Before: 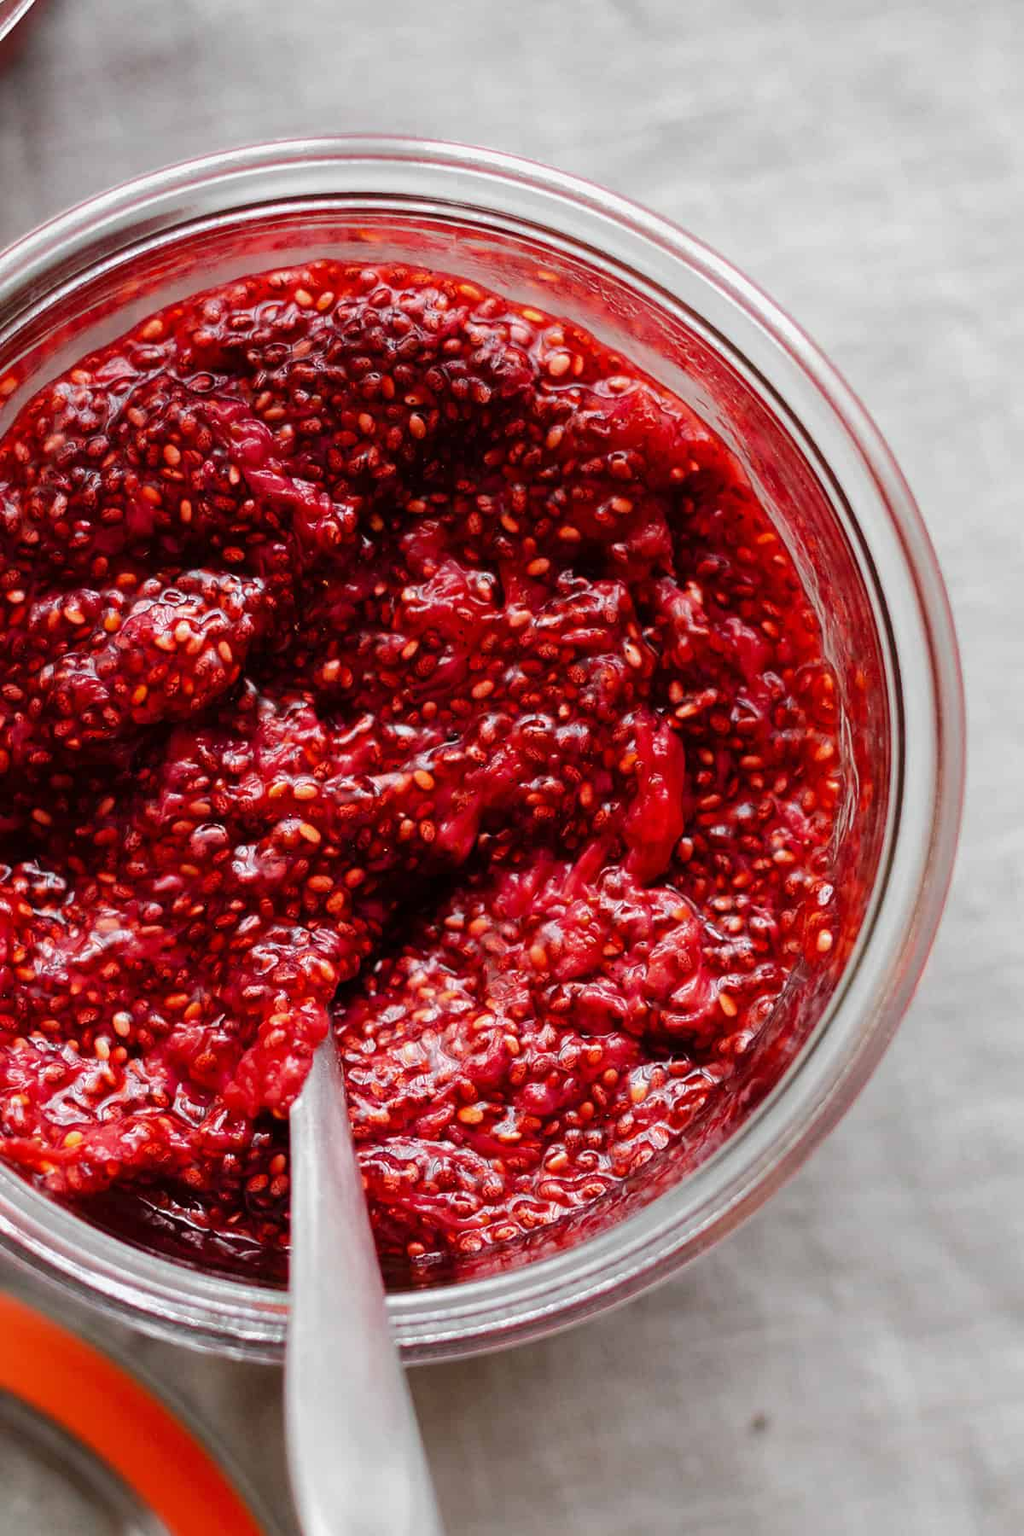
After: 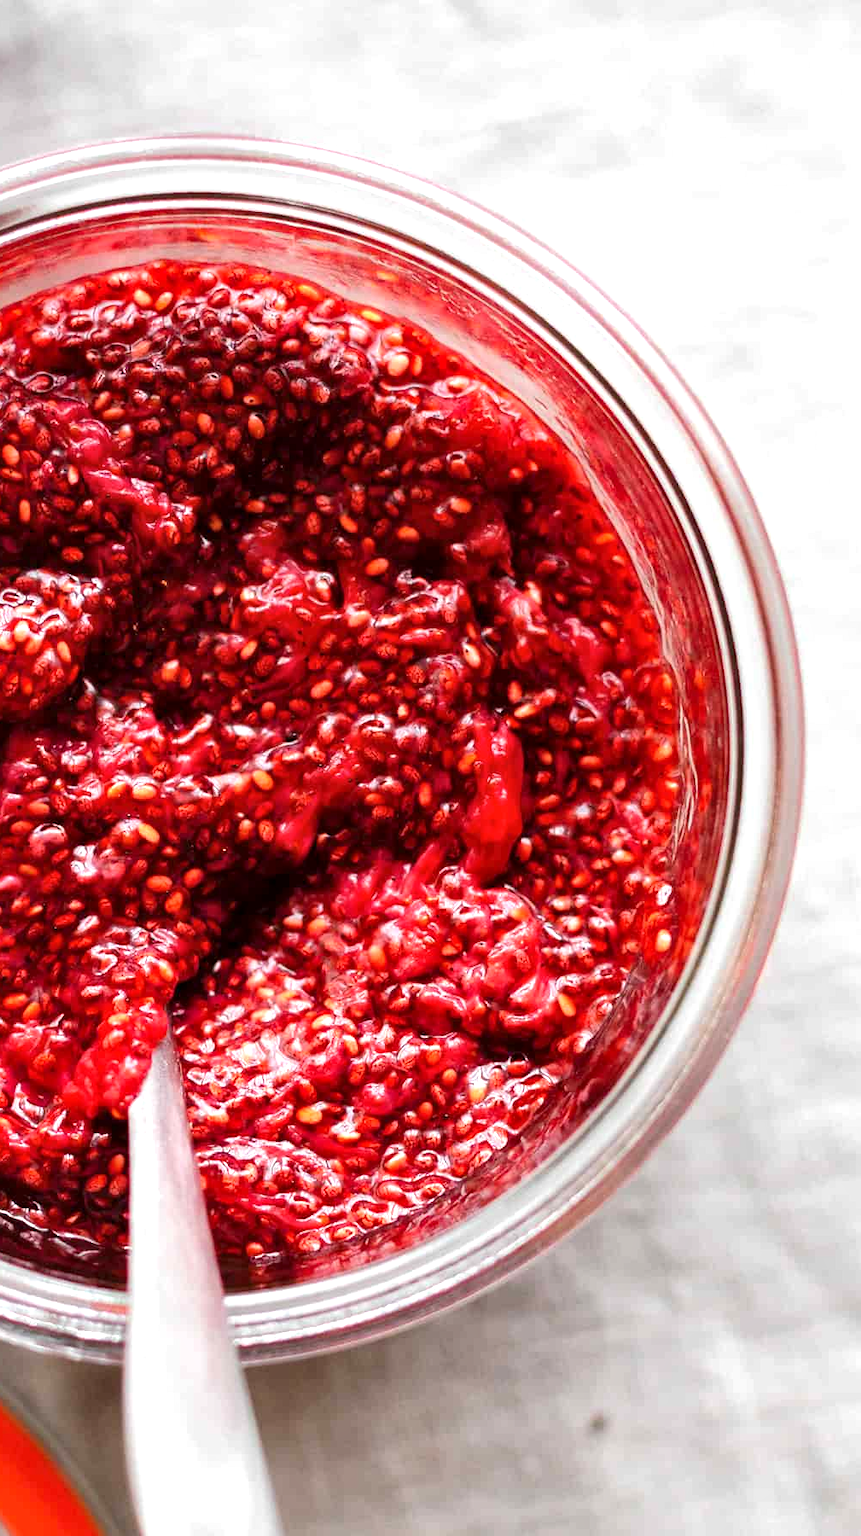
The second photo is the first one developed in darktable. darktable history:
exposure: black level correction 0, exposure 0.701 EV, compensate highlight preservation false
local contrast: mode bilateral grid, contrast 19, coarseness 50, detail 120%, midtone range 0.2
crop: left 15.815%
